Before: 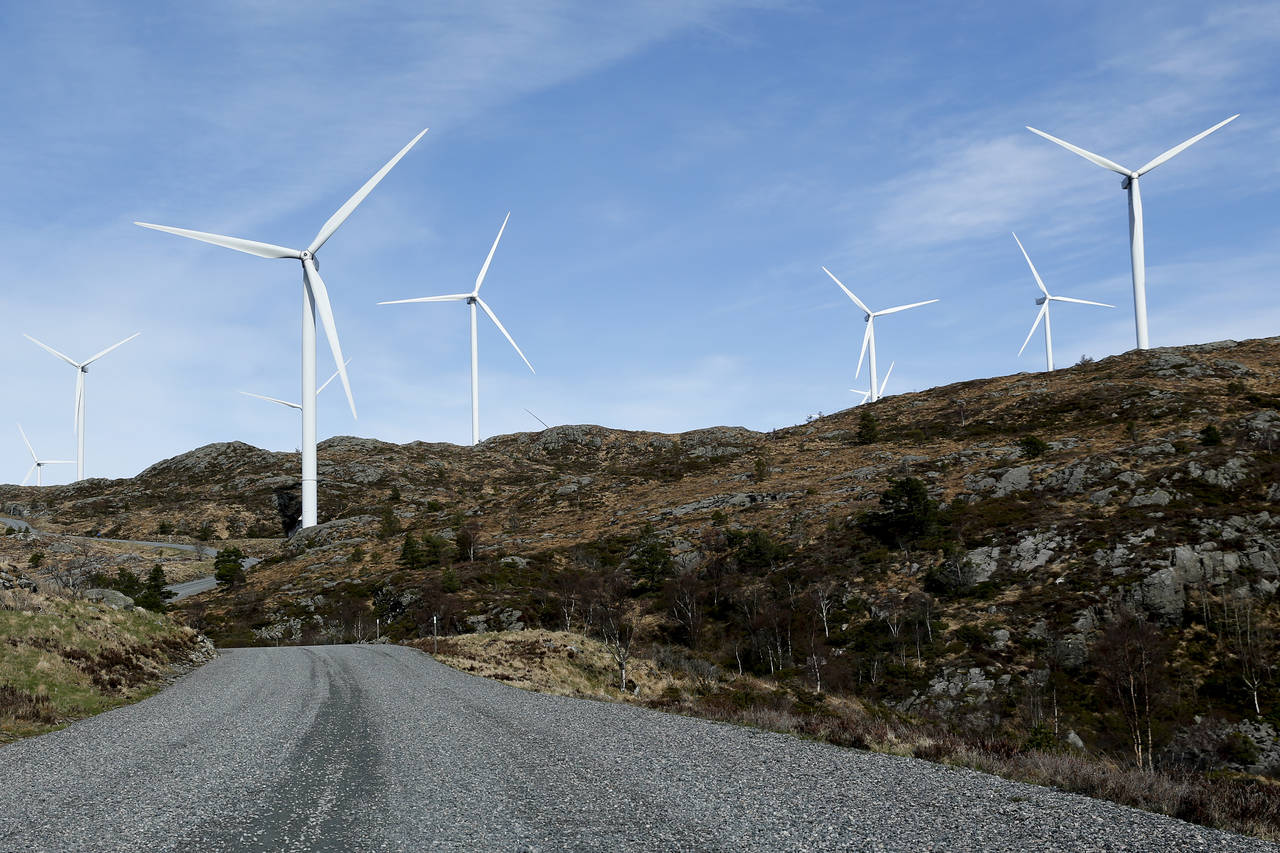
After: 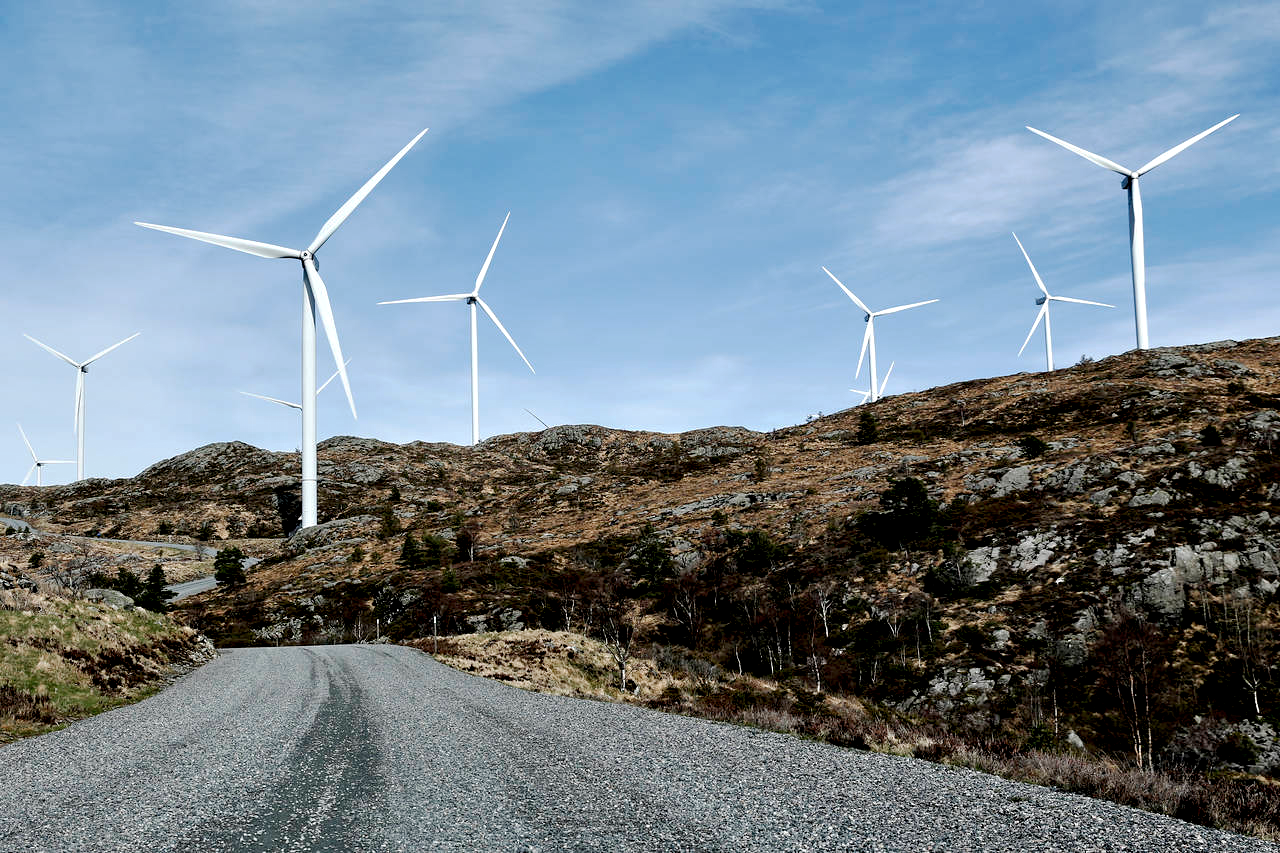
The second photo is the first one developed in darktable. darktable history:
base curve: curves: ch0 [(0, 0) (0.262, 0.32) (0.722, 0.705) (1, 1)], preserve colors none
contrast equalizer: octaves 7, y [[0.601, 0.6, 0.598, 0.598, 0.6, 0.601], [0.5 ×6], [0.5 ×6], [0 ×6], [0 ×6]]
